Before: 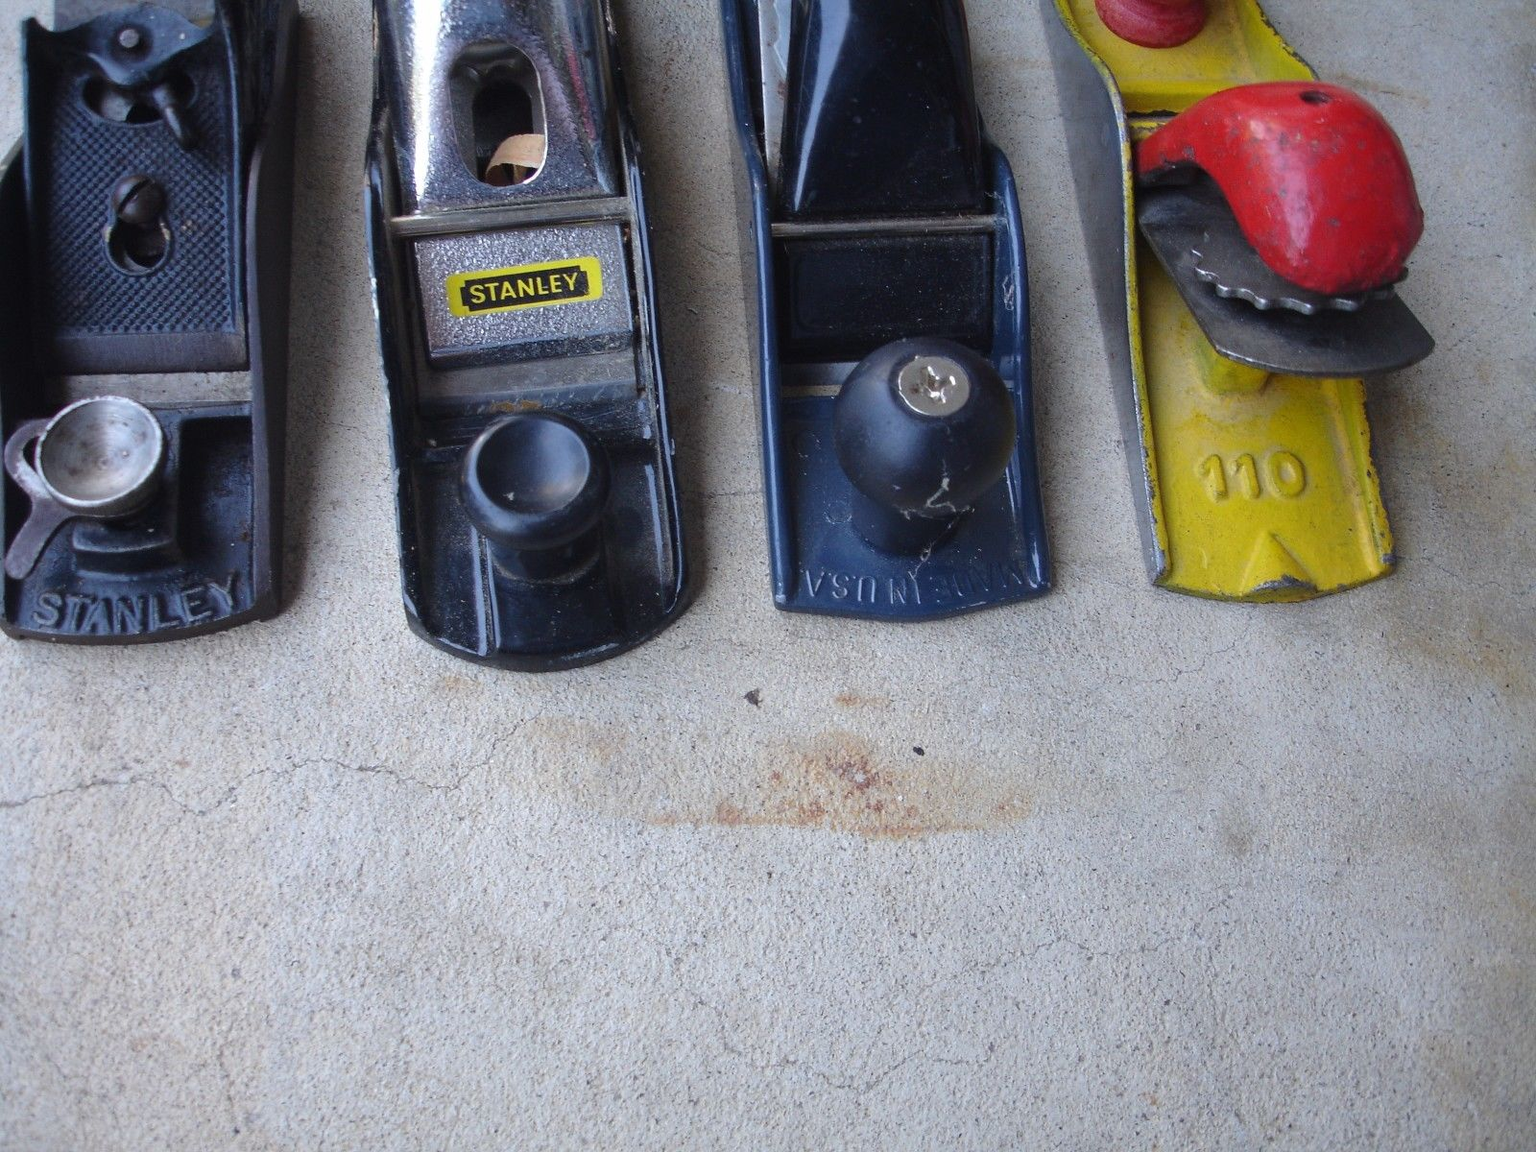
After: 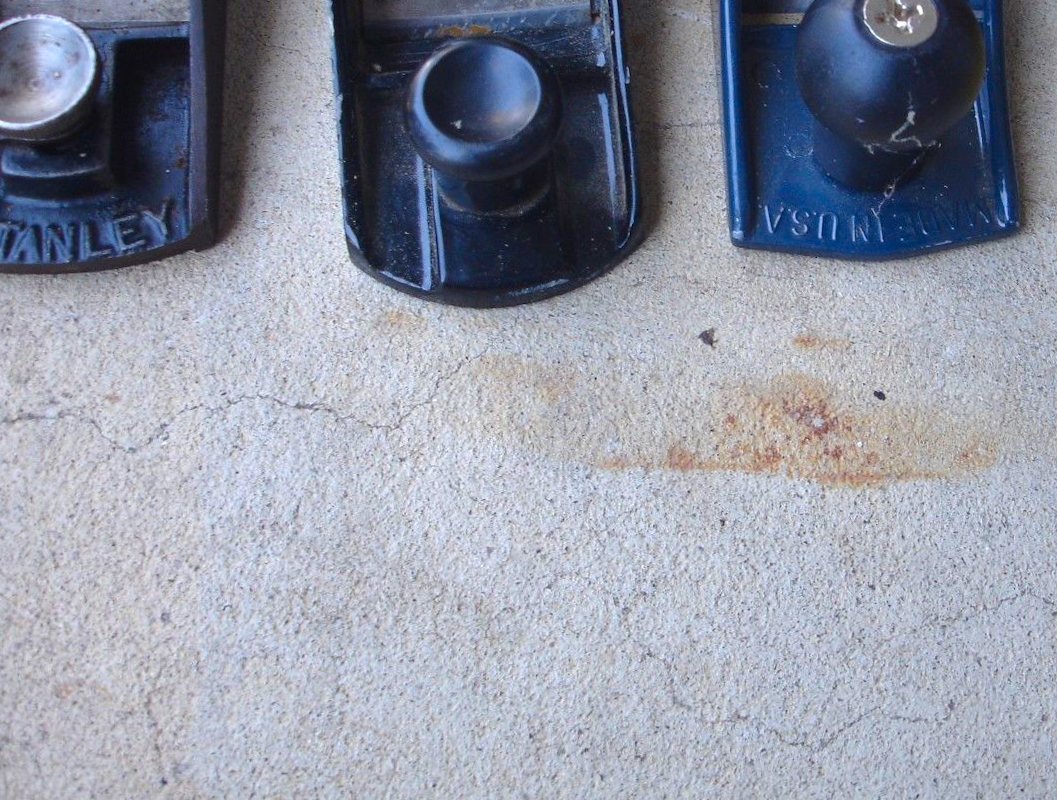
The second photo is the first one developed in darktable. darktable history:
shadows and highlights: shadows 29.78, highlights -30.36, low approximation 0.01, soften with gaussian
contrast brightness saturation: brightness -0.023, saturation 0.368
exposure: exposure 0.168 EV, compensate highlight preservation false
crop and rotate: angle -0.748°, left 3.922%, top 32.139%, right 28.828%
